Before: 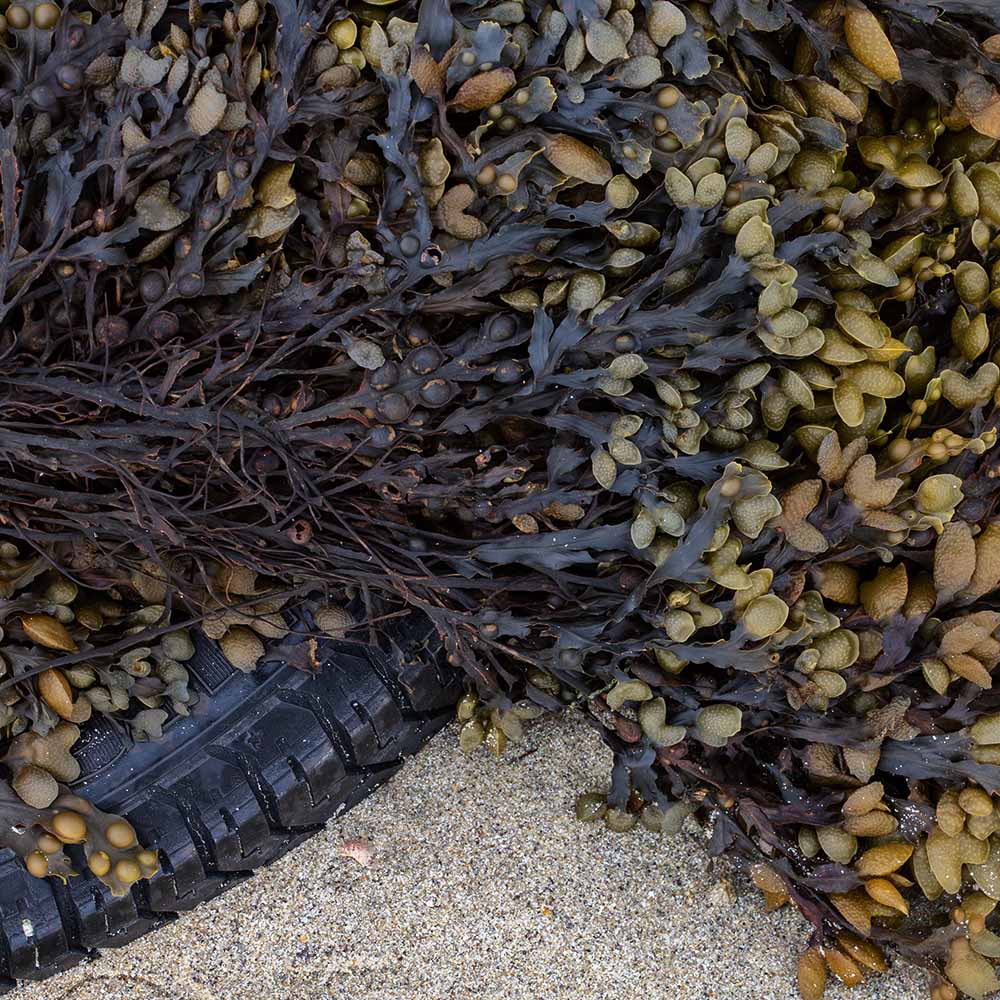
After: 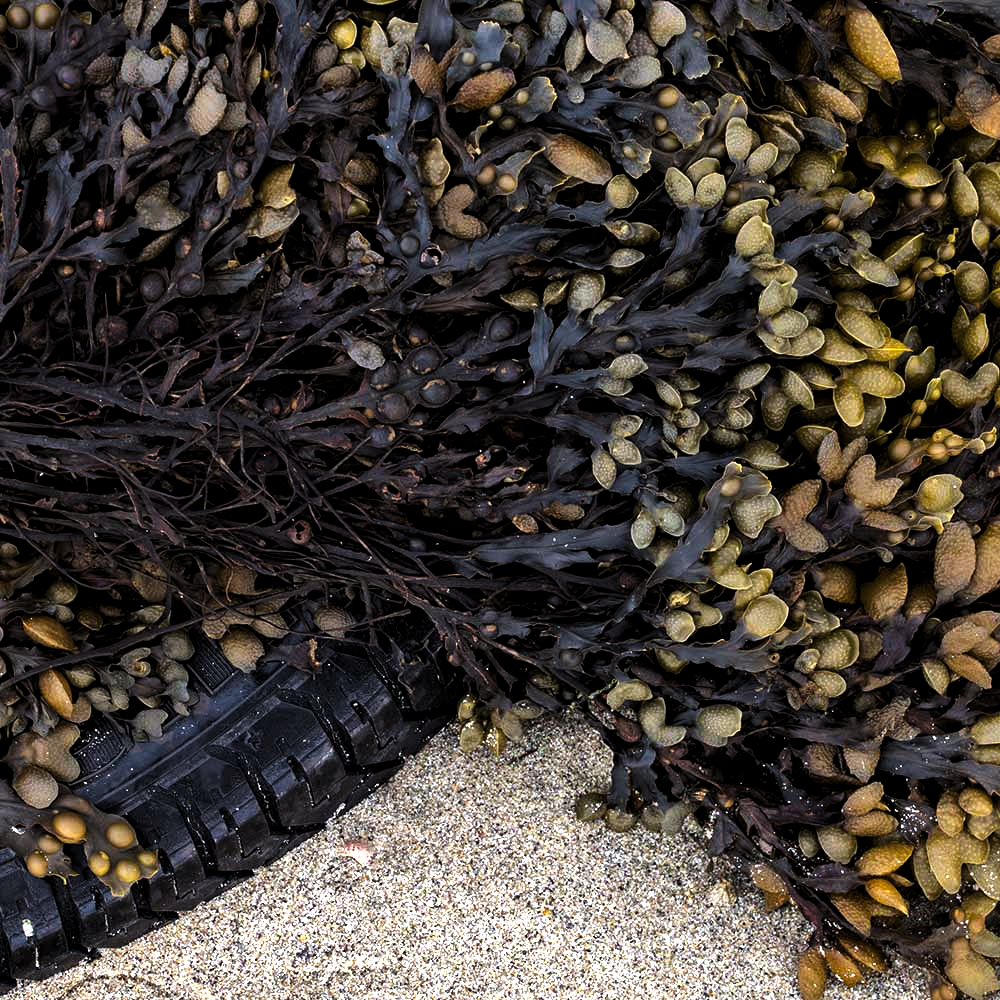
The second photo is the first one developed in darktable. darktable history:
exposure: exposure 0.636 EV, compensate highlight preservation false
color balance rgb: shadows lift › chroma 2%, shadows lift › hue 50°, power › hue 60°, highlights gain › chroma 1%, highlights gain › hue 60°, global offset › luminance 0.25%, global vibrance 30%
levels: levels [0.101, 0.578, 0.953]
